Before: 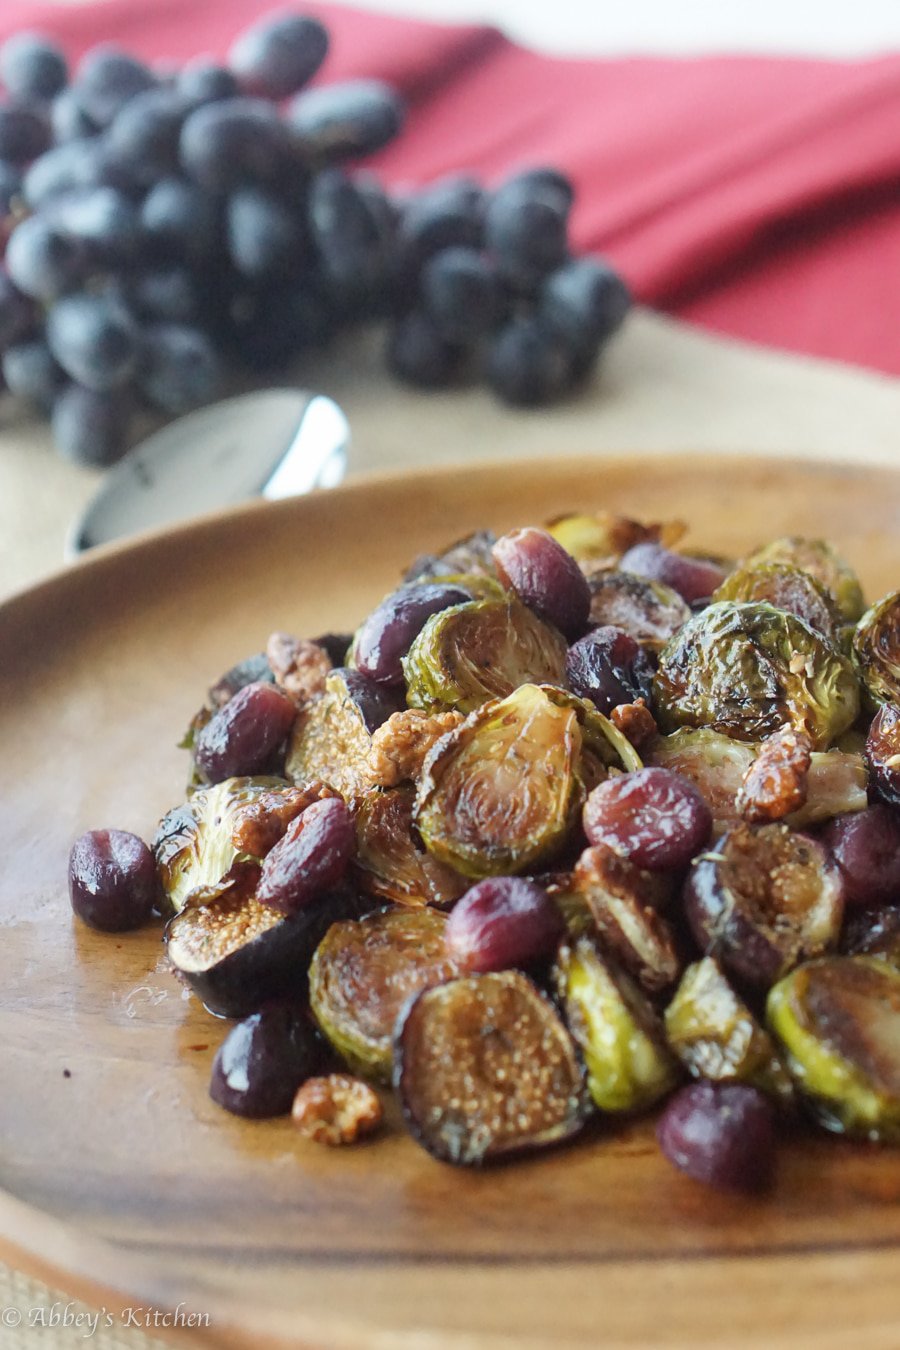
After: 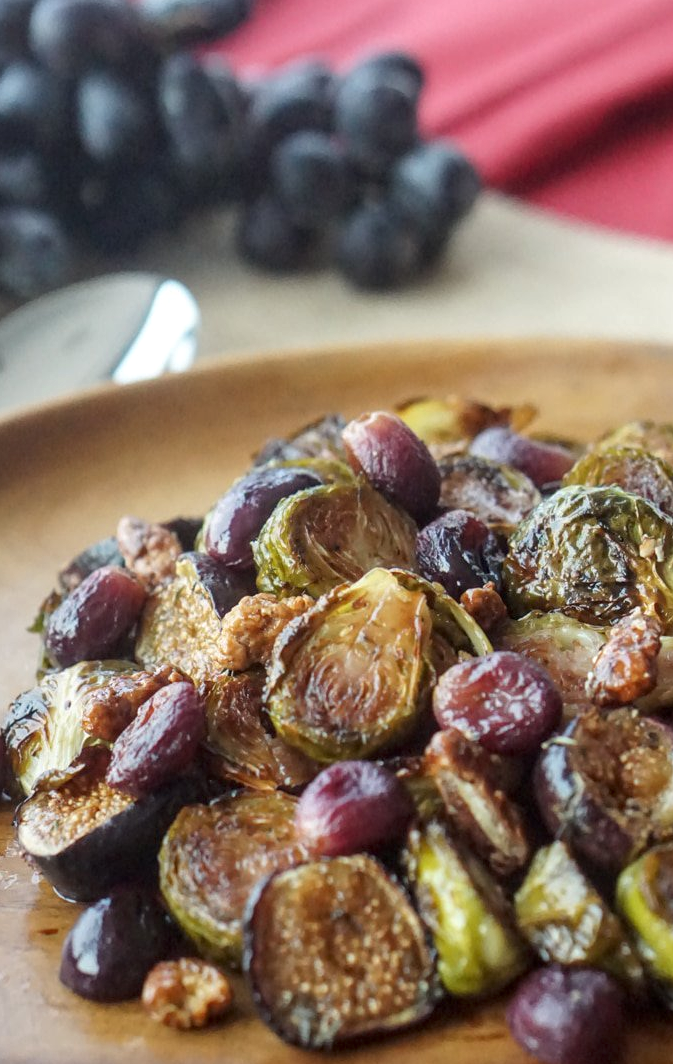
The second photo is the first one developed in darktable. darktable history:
crop: left 16.768%, top 8.653%, right 8.362%, bottom 12.485%
local contrast: on, module defaults
